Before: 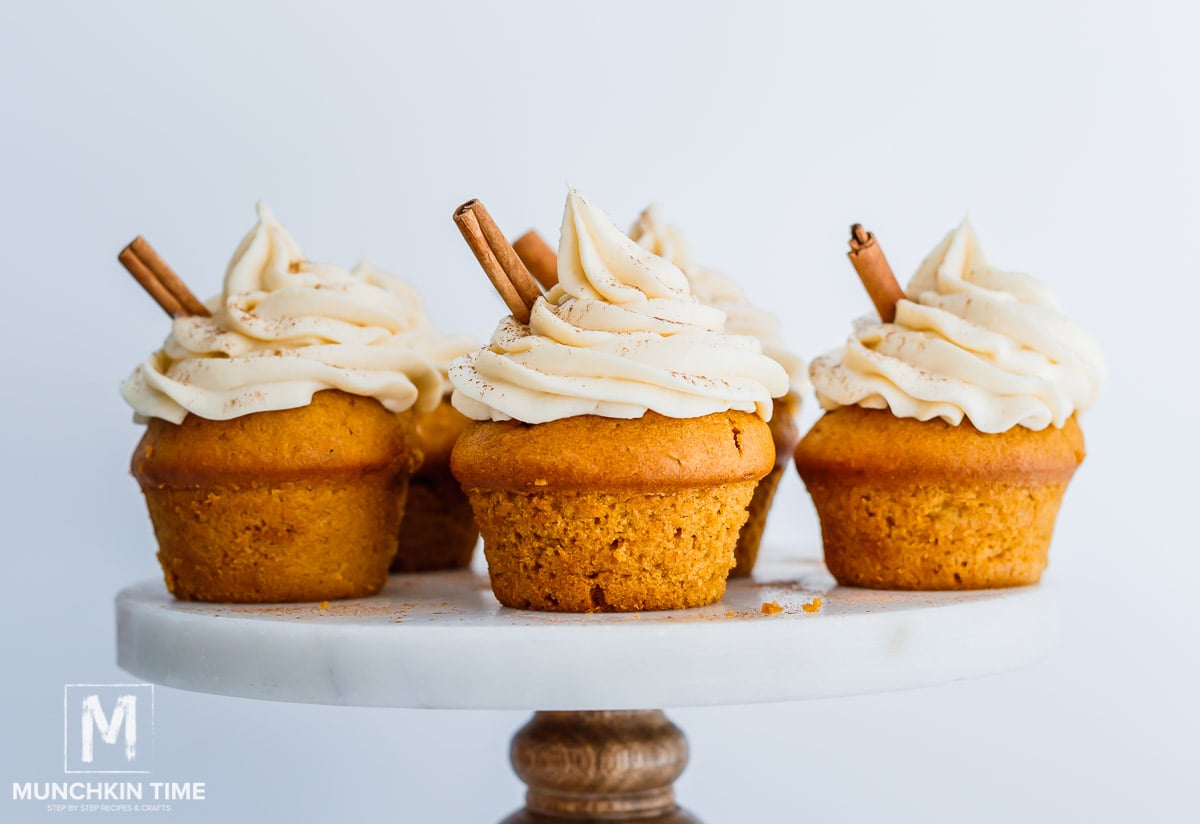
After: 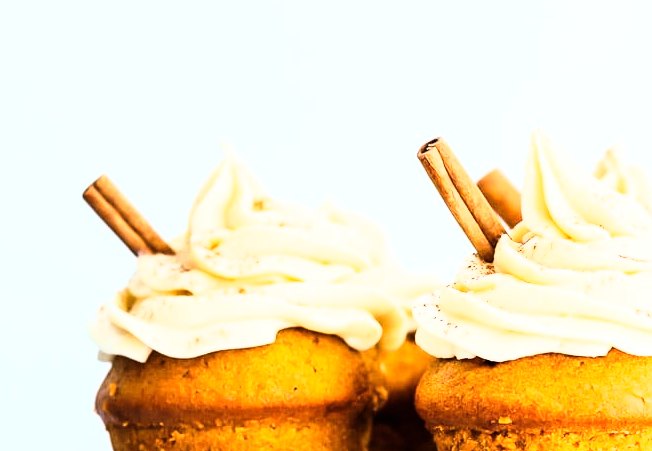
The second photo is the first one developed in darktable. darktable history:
crop and rotate: left 3.026%, top 7.633%, right 42.599%, bottom 37.618%
base curve: curves: ch0 [(0, 0) (0.007, 0.004) (0.027, 0.03) (0.046, 0.07) (0.207, 0.54) (0.442, 0.872) (0.673, 0.972) (1, 1)]
tone curve: curves: ch0 [(0, 0) (0.003, 0.002) (0.011, 0.01) (0.025, 0.022) (0.044, 0.039) (0.069, 0.061) (0.1, 0.088) (0.136, 0.126) (0.177, 0.167) (0.224, 0.211) (0.277, 0.27) (0.335, 0.335) (0.399, 0.407) (0.468, 0.485) (0.543, 0.569) (0.623, 0.659) (0.709, 0.756) (0.801, 0.851) (0.898, 0.961) (1, 1)], color space Lab, linked channels, preserve colors none
